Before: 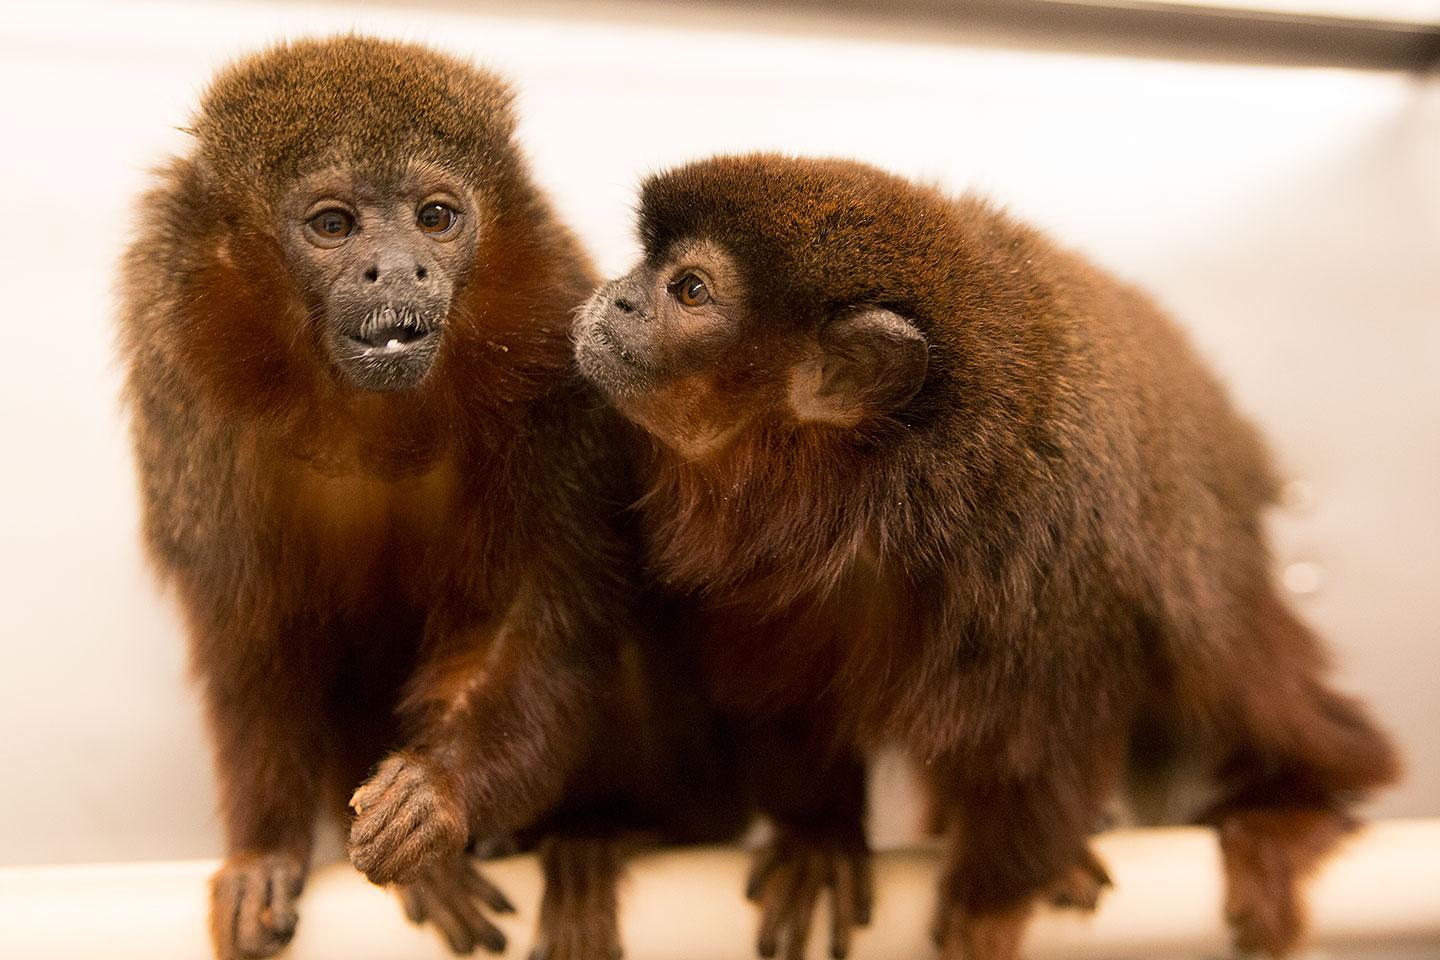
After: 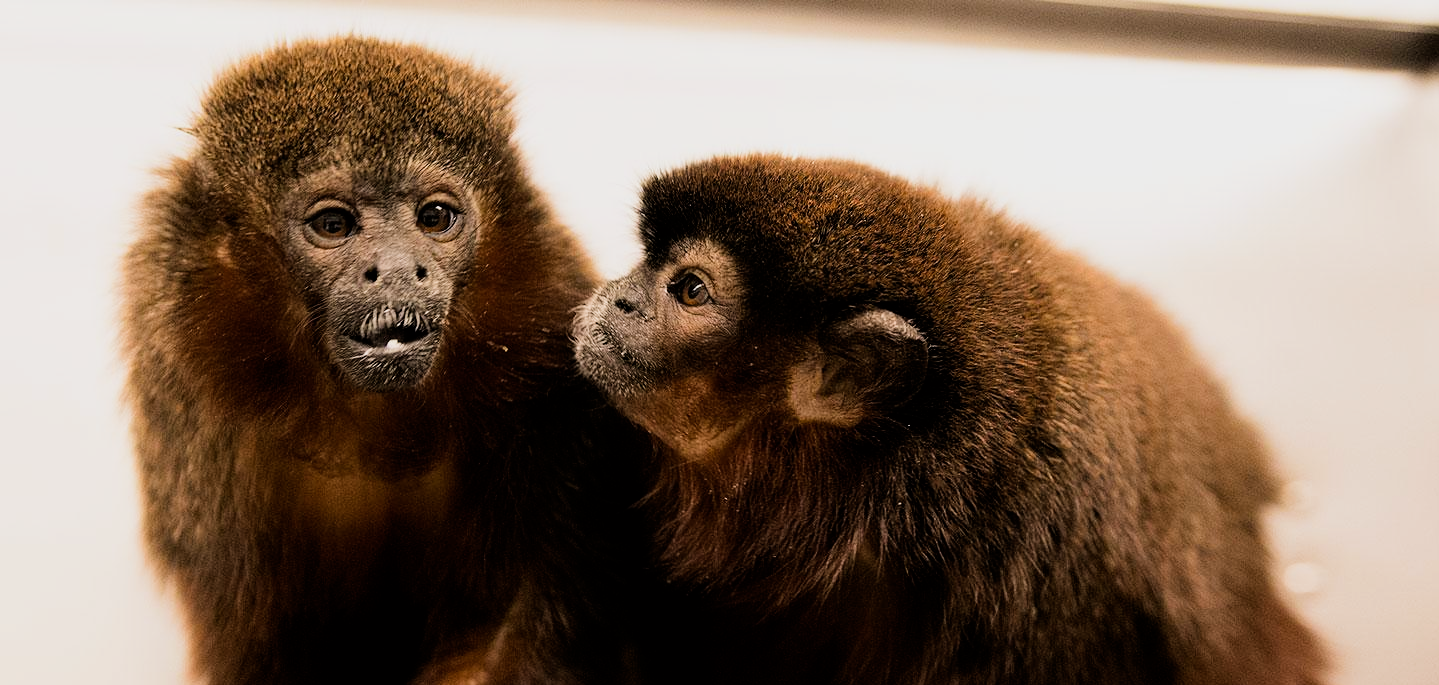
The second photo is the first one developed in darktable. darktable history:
filmic rgb: black relative exposure -5.13 EV, white relative exposure 3.51 EV, threshold 3 EV, hardness 3.17, contrast 1.399, highlights saturation mix -48.65%, enable highlight reconstruction true
haze removal: adaptive false
crop: right 0%, bottom 28.645%
